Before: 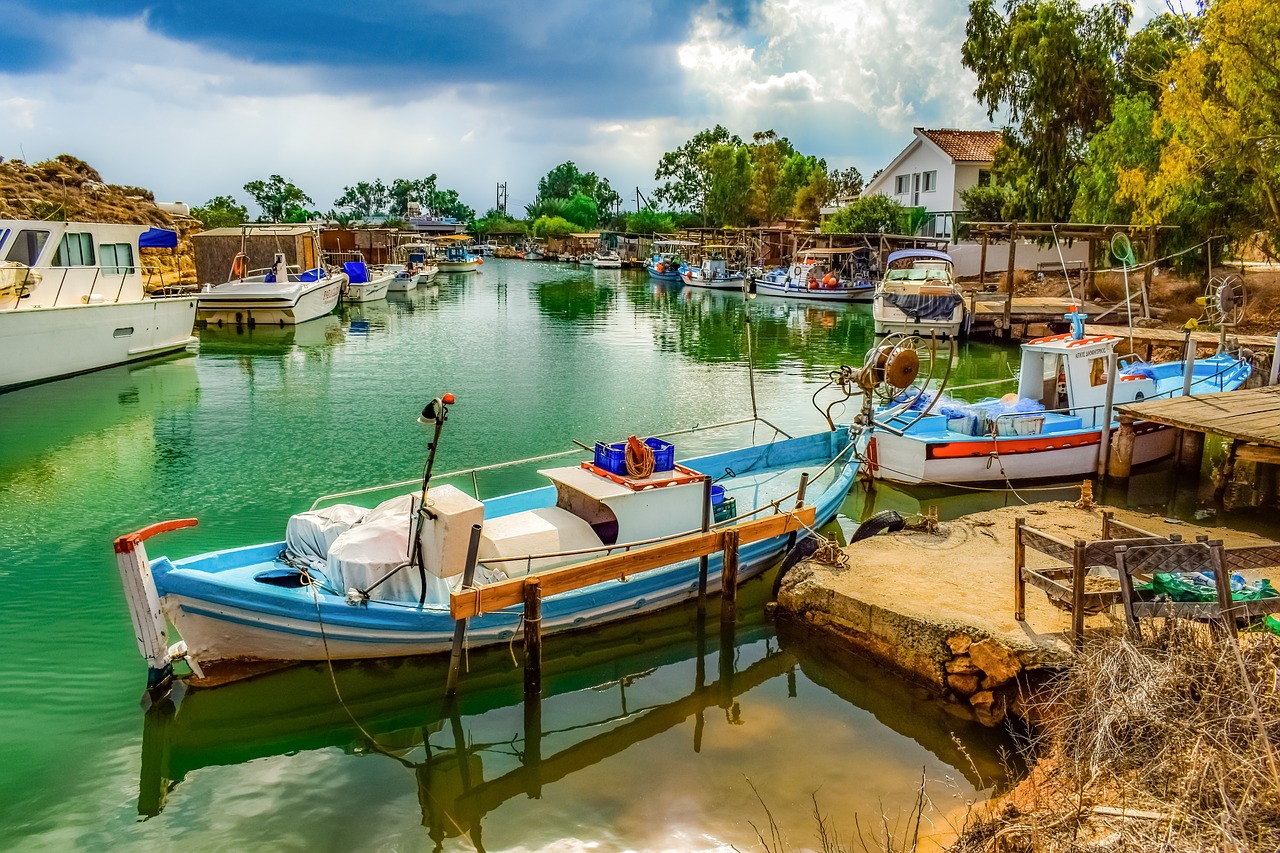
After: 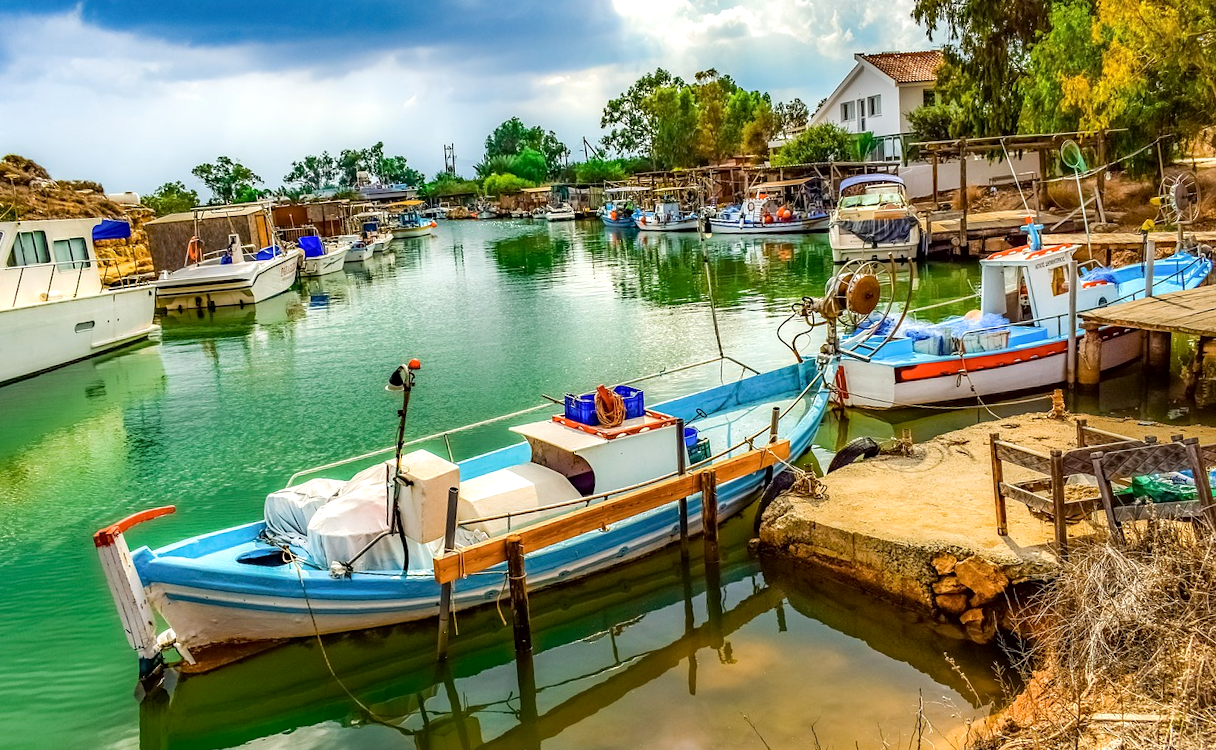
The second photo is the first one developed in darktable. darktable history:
rotate and perspective: rotation -5°, crop left 0.05, crop right 0.952, crop top 0.11, crop bottom 0.89
exposure: black level correction 0.001, exposure 0.3 EV, compensate highlight preservation false
